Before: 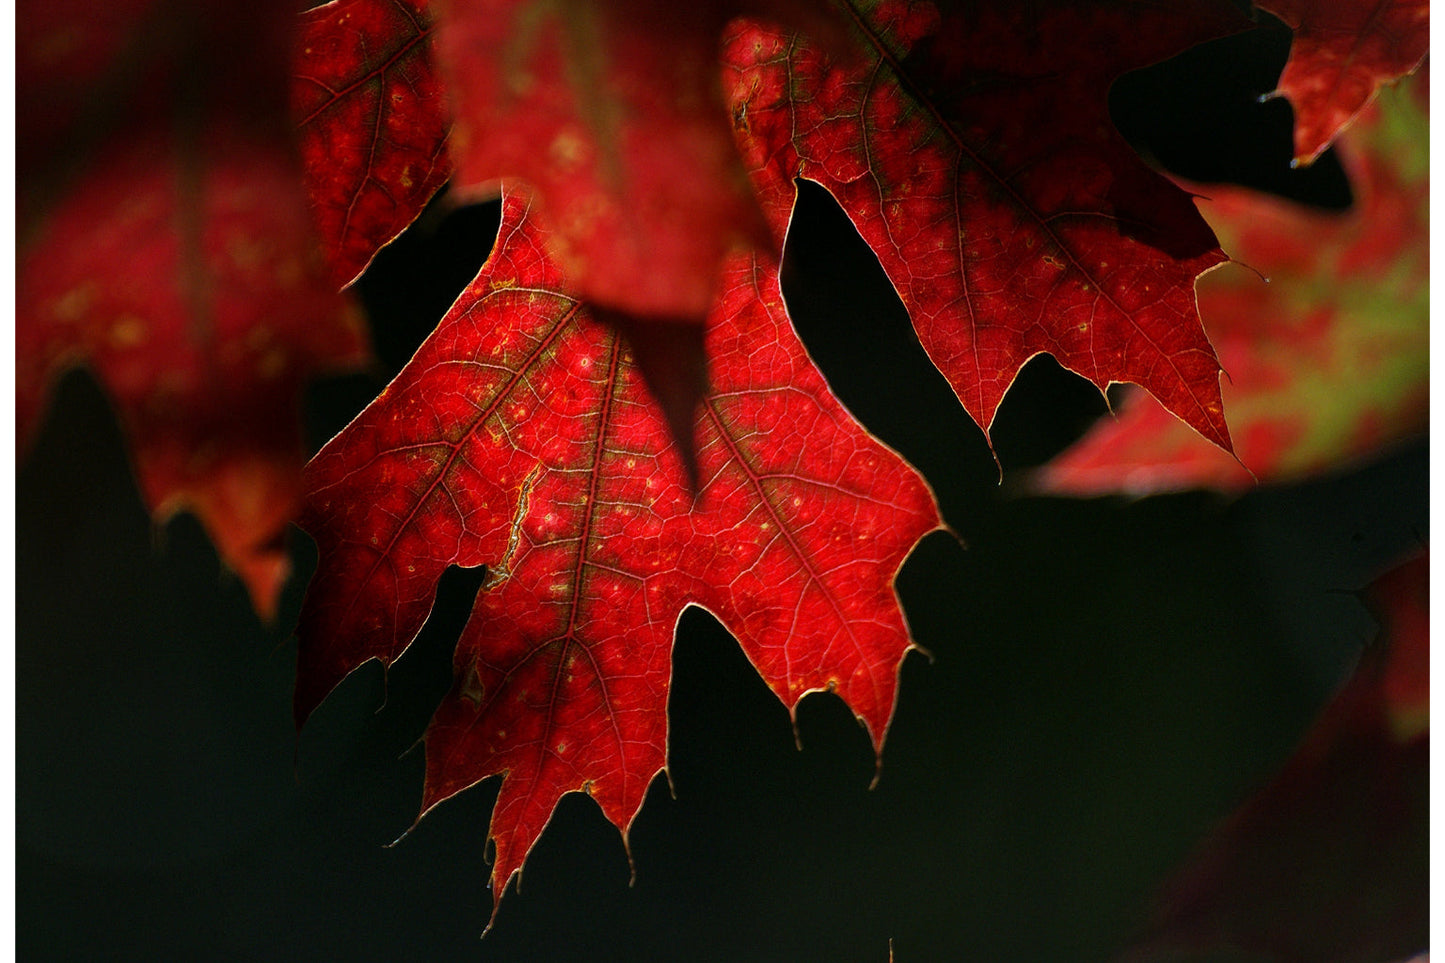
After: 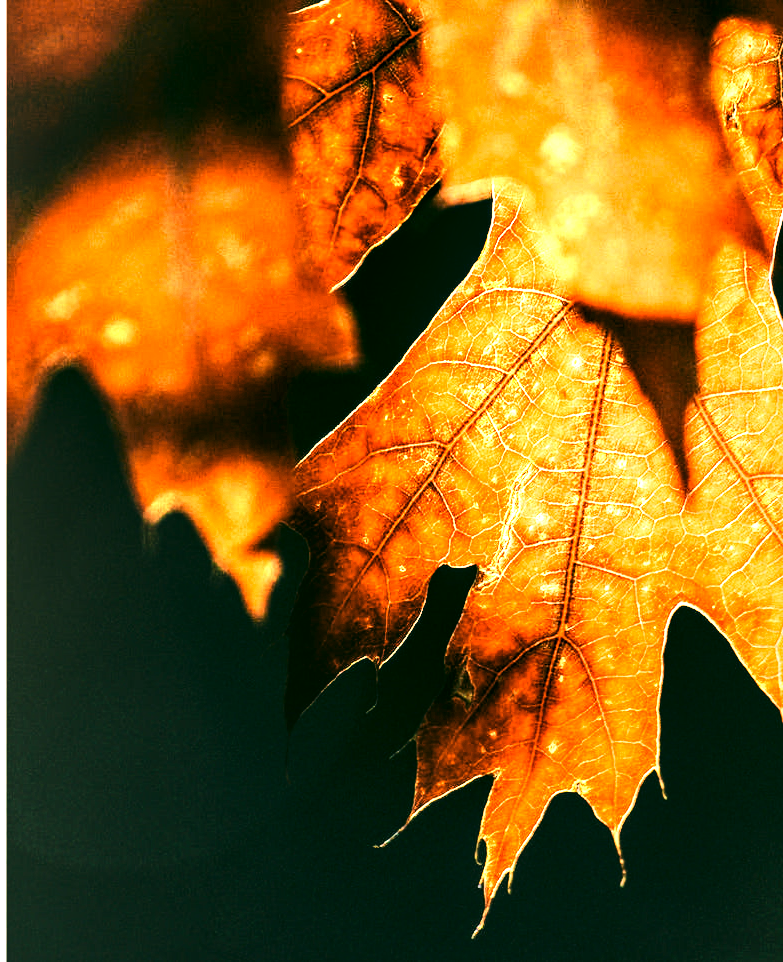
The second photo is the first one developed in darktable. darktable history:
local contrast: detail 130%
tone curve: curves: ch0 [(0, 0) (0.003, 0.019) (0.011, 0.02) (0.025, 0.019) (0.044, 0.027) (0.069, 0.038) (0.1, 0.056) (0.136, 0.089) (0.177, 0.137) (0.224, 0.187) (0.277, 0.259) (0.335, 0.343) (0.399, 0.437) (0.468, 0.532) (0.543, 0.613) (0.623, 0.685) (0.709, 0.752) (0.801, 0.822) (0.898, 0.9) (1, 1)], color space Lab, linked channels, preserve colors none
exposure: black level correction 0, exposure 1.285 EV, compensate highlight preservation false
color zones: curves: ch0 [(0.018, 0.548) (0.197, 0.654) (0.425, 0.447) (0.605, 0.658) (0.732, 0.579)]; ch1 [(0.105, 0.531) (0.224, 0.531) (0.386, 0.39) (0.618, 0.456) (0.732, 0.456) (0.956, 0.421)]; ch2 [(0.039, 0.583) (0.215, 0.465) (0.399, 0.544) (0.465, 0.548) (0.614, 0.447) (0.724, 0.43) (0.882, 0.623) (0.956, 0.632)]
crop: left 0.643%, right 45.142%, bottom 0.085%
base curve: curves: ch0 [(0, 0) (0.028, 0.03) (0.121, 0.232) (0.46, 0.748) (0.859, 0.968) (1, 1)], preserve colors none
color correction: highlights a* 4.68, highlights b* 24.55, shadows a* -16.09, shadows b* 3.9
